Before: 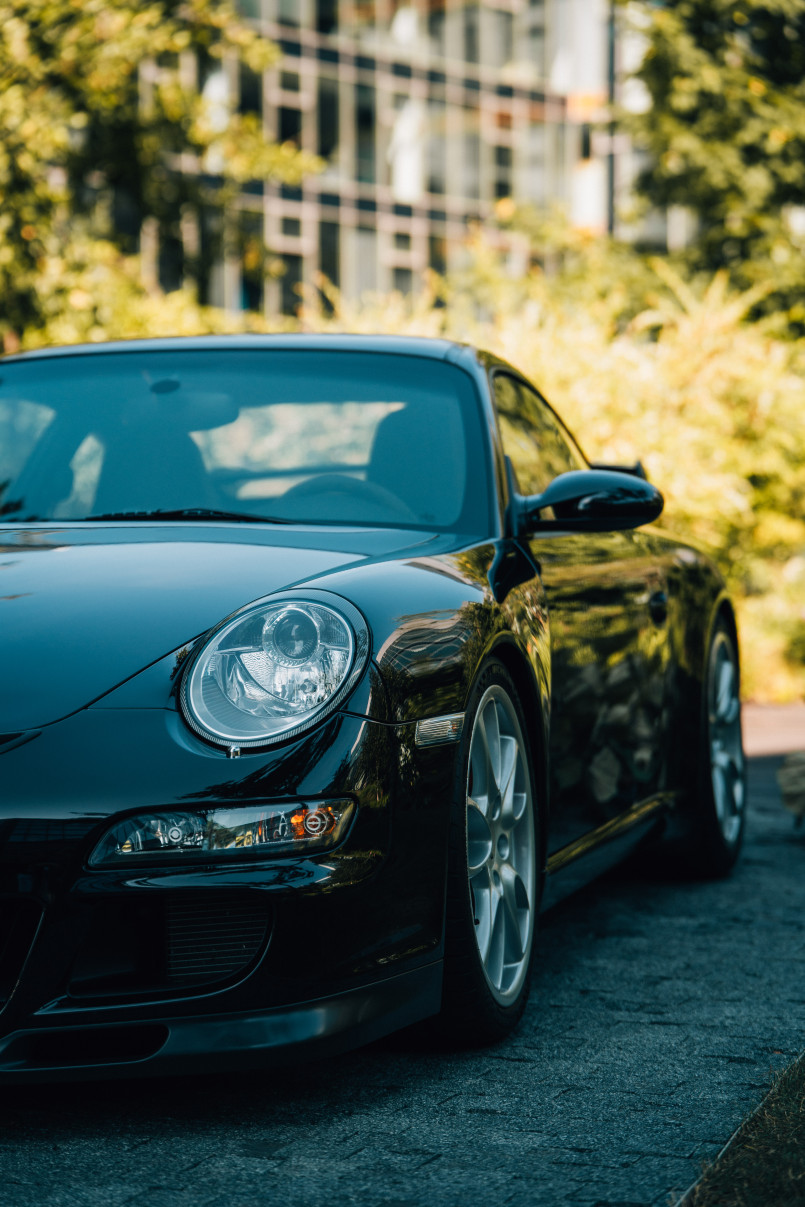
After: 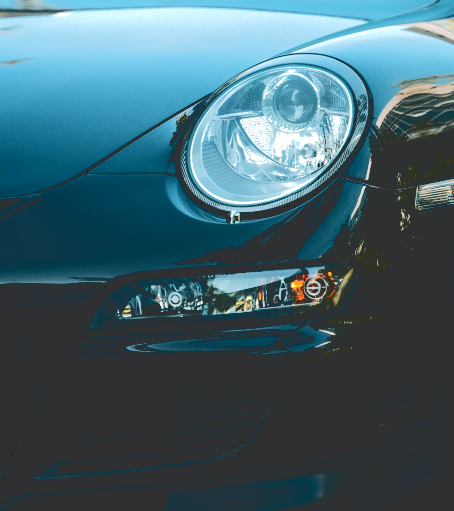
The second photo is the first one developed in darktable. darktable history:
tone curve: curves: ch0 [(0, 0) (0.003, 0.198) (0.011, 0.198) (0.025, 0.198) (0.044, 0.198) (0.069, 0.201) (0.1, 0.202) (0.136, 0.207) (0.177, 0.212) (0.224, 0.222) (0.277, 0.27) (0.335, 0.332) (0.399, 0.422) (0.468, 0.542) (0.543, 0.626) (0.623, 0.698) (0.709, 0.764) (0.801, 0.82) (0.898, 0.863) (1, 1)], color space Lab, independent channels
tone equalizer: -8 EV -0.745 EV, -7 EV -0.737 EV, -6 EV -0.588 EV, -5 EV -0.379 EV, -3 EV 0.402 EV, -2 EV 0.6 EV, -1 EV 0.683 EV, +0 EV 0.761 EV
crop: top 44.397%, right 43.542%, bottom 13.217%
